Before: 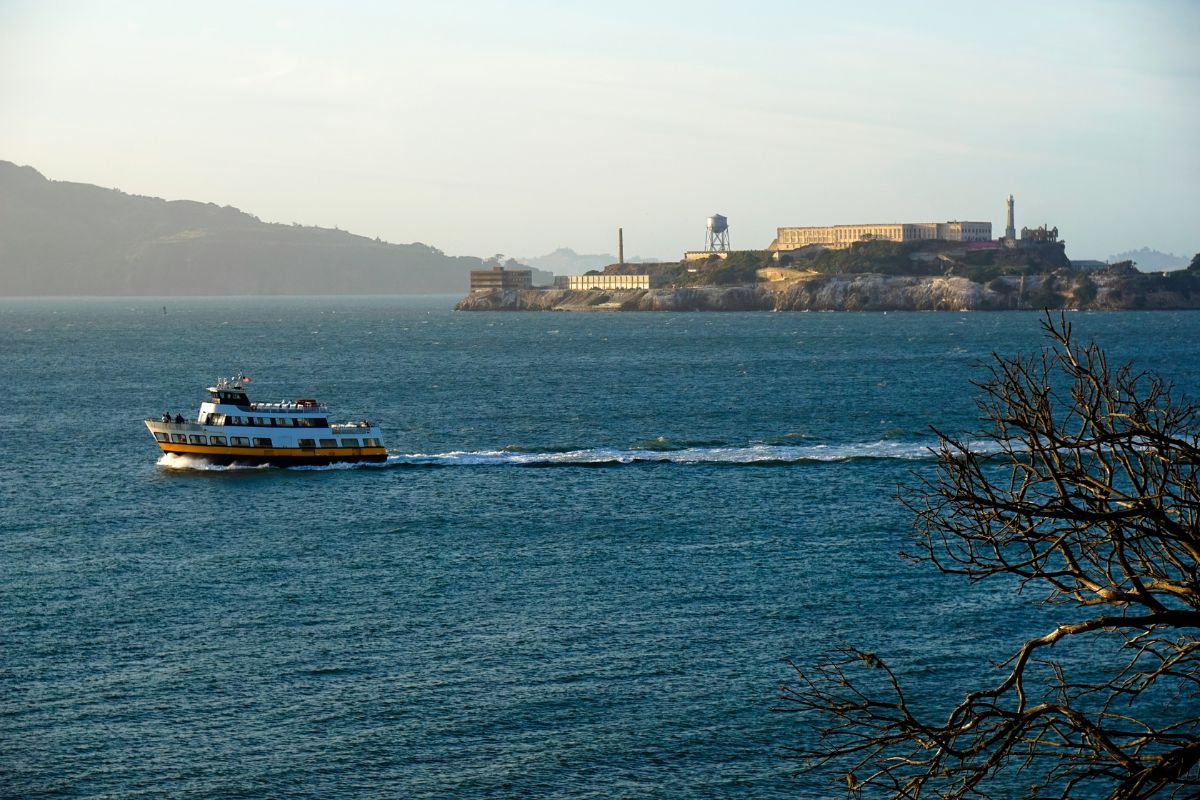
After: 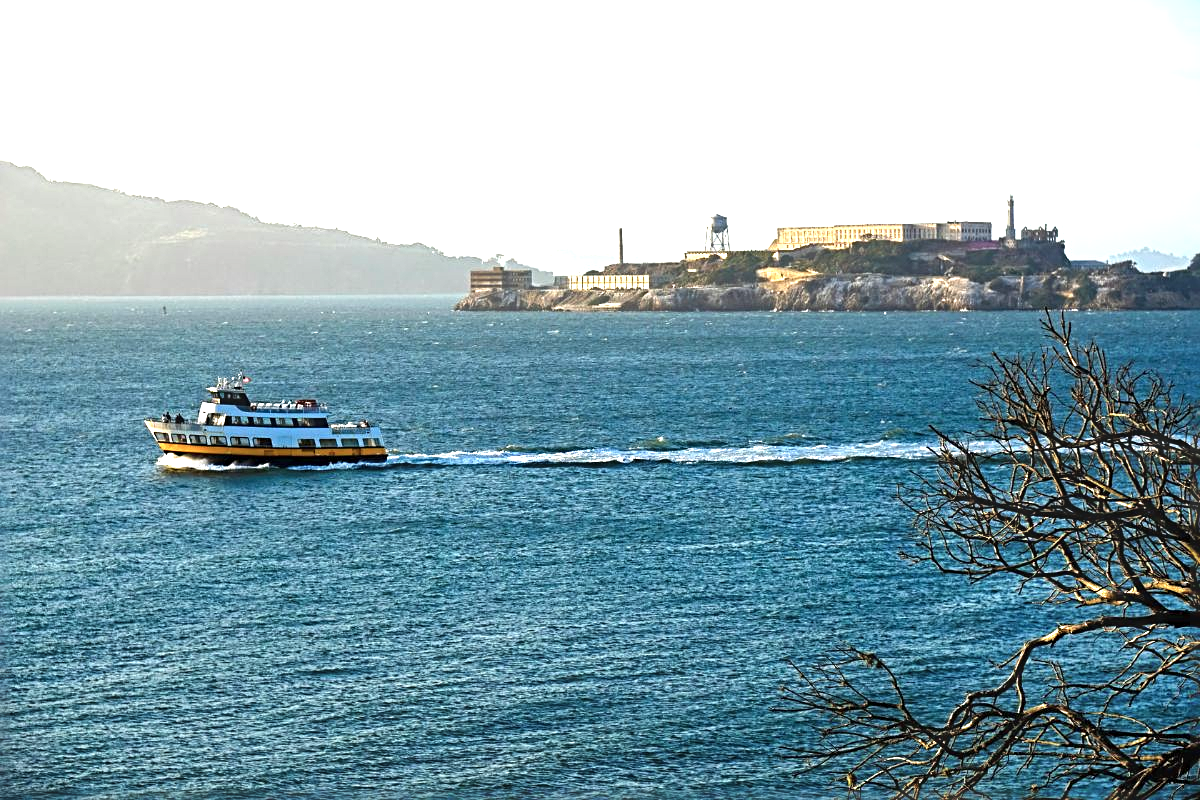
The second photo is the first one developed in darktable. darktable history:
shadows and highlights: shadows 52.34, highlights -28.23, soften with gaussian
sharpen: radius 4
exposure: exposure 1.137 EV, compensate highlight preservation false
haze removal: strength -0.05
